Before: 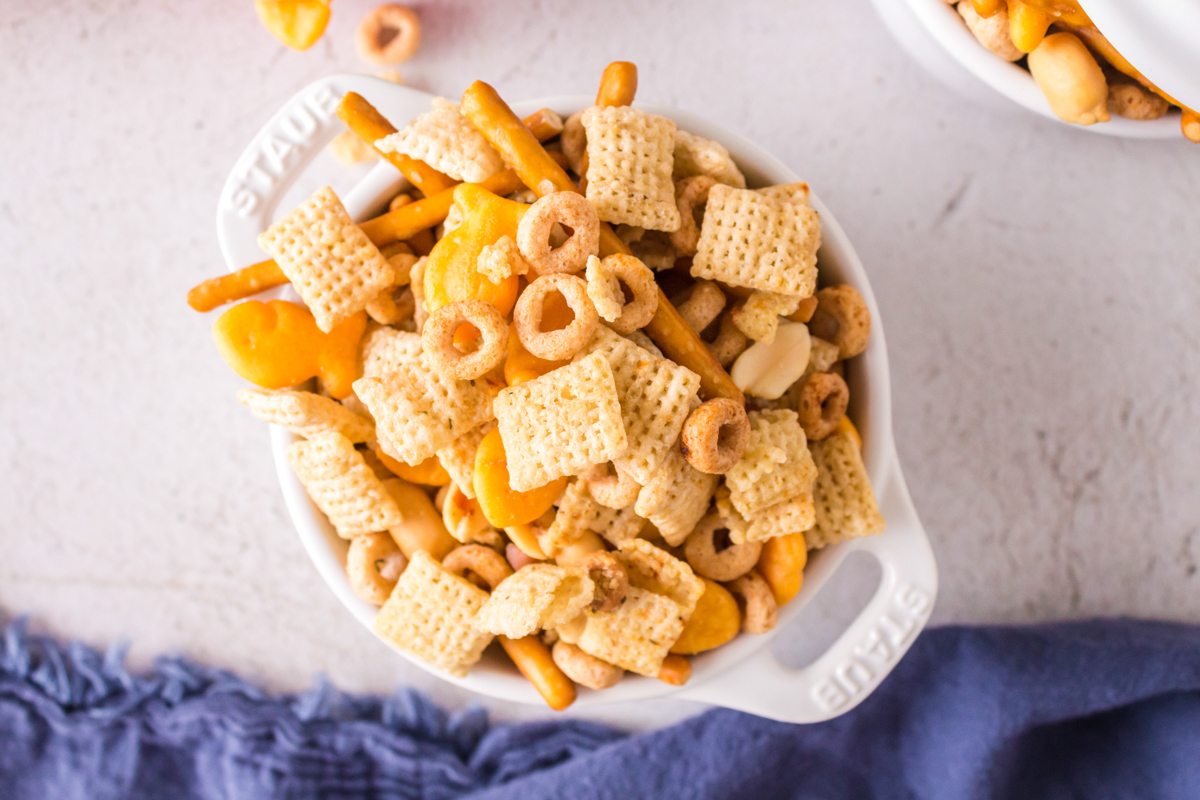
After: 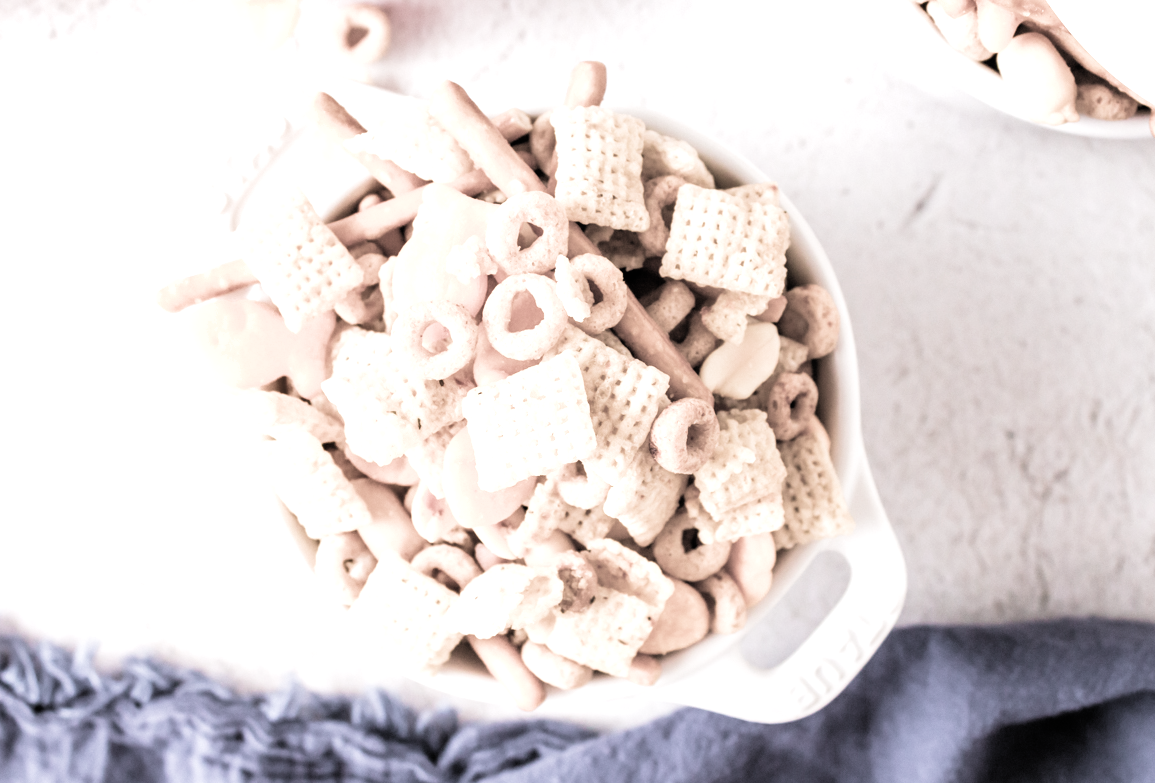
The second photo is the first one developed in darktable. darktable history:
filmic rgb: black relative exposure -5.03 EV, white relative exposure 3.19 EV, hardness 3.46, contrast 1.19, highlights saturation mix -28.93%, color science v4 (2020), iterations of high-quality reconstruction 0
shadows and highlights: radius 46.42, white point adjustment 6.81, compress 80.07%, soften with gaussian
crop and rotate: left 2.666%, right 1.022%, bottom 2.052%
velvia: on, module defaults
exposure: black level correction -0.002, exposure 0.539 EV, compensate highlight preservation false
